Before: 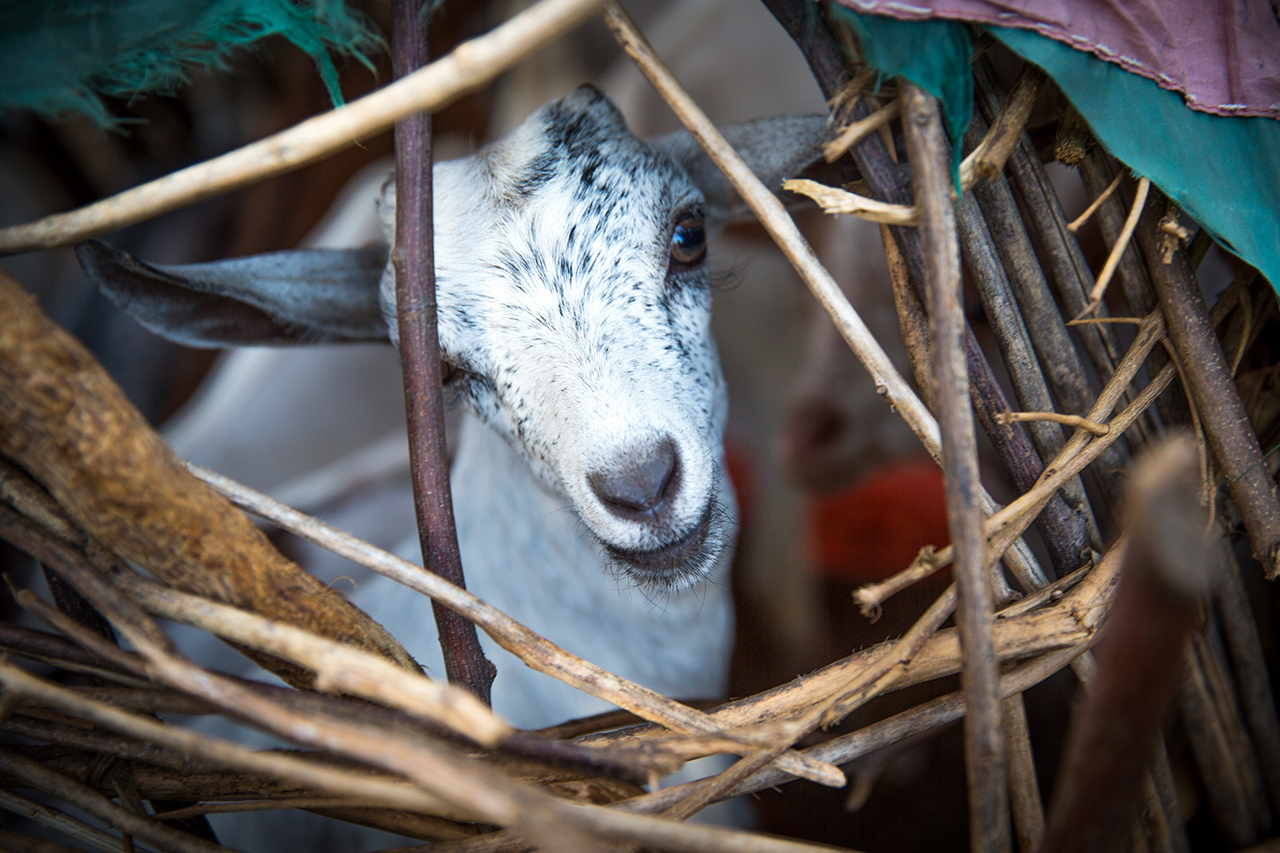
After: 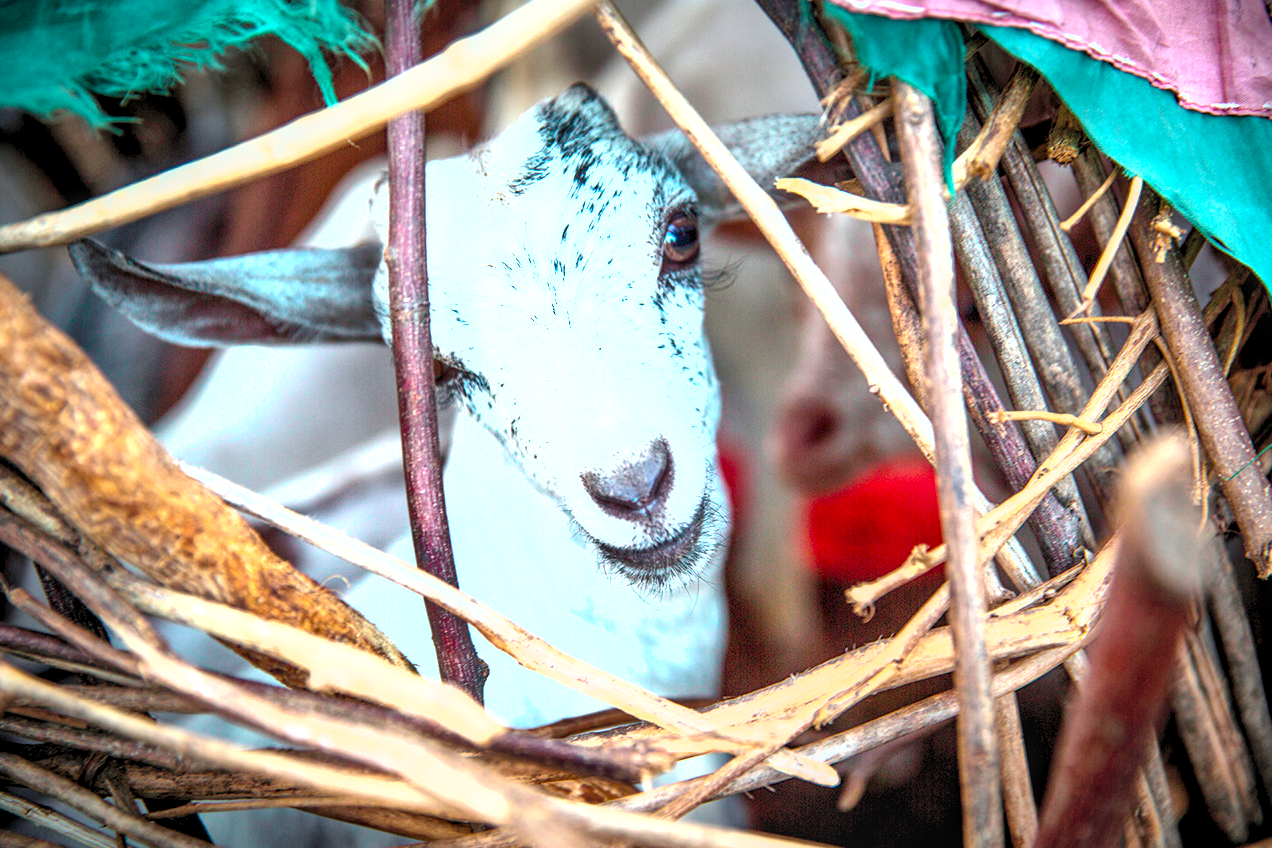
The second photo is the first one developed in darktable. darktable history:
levels: levels [0.036, 0.364, 0.827]
shadows and highlights: low approximation 0.01, soften with gaussian
local contrast: on, module defaults
exposure: black level correction 0, exposure 0.7 EV, compensate exposure bias true, compensate highlight preservation false
white balance: red 0.978, blue 0.999
crop and rotate: left 0.614%, top 0.179%, bottom 0.309%
tone curve: curves: ch0 [(0, 0) (0.051, 0.047) (0.102, 0.099) (0.236, 0.249) (0.429, 0.473) (0.67, 0.755) (0.875, 0.948) (1, 0.985)]; ch1 [(0, 0) (0.339, 0.298) (0.402, 0.363) (0.453, 0.413) (0.485, 0.469) (0.494, 0.493) (0.504, 0.502) (0.515, 0.526) (0.563, 0.591) (0.597, 0.639) (0.834, 0.888) (1, 1)]; ch2 [(0, 0) (0.362, 0.353) (0.425, 0.439) (0.501, 0.501) (0.537, 0.538) (0.58, 0.59) (0.642, 0.669) (0.773, 0.856) (1, 1)], color space Lab, independent channels, preserve colors none
